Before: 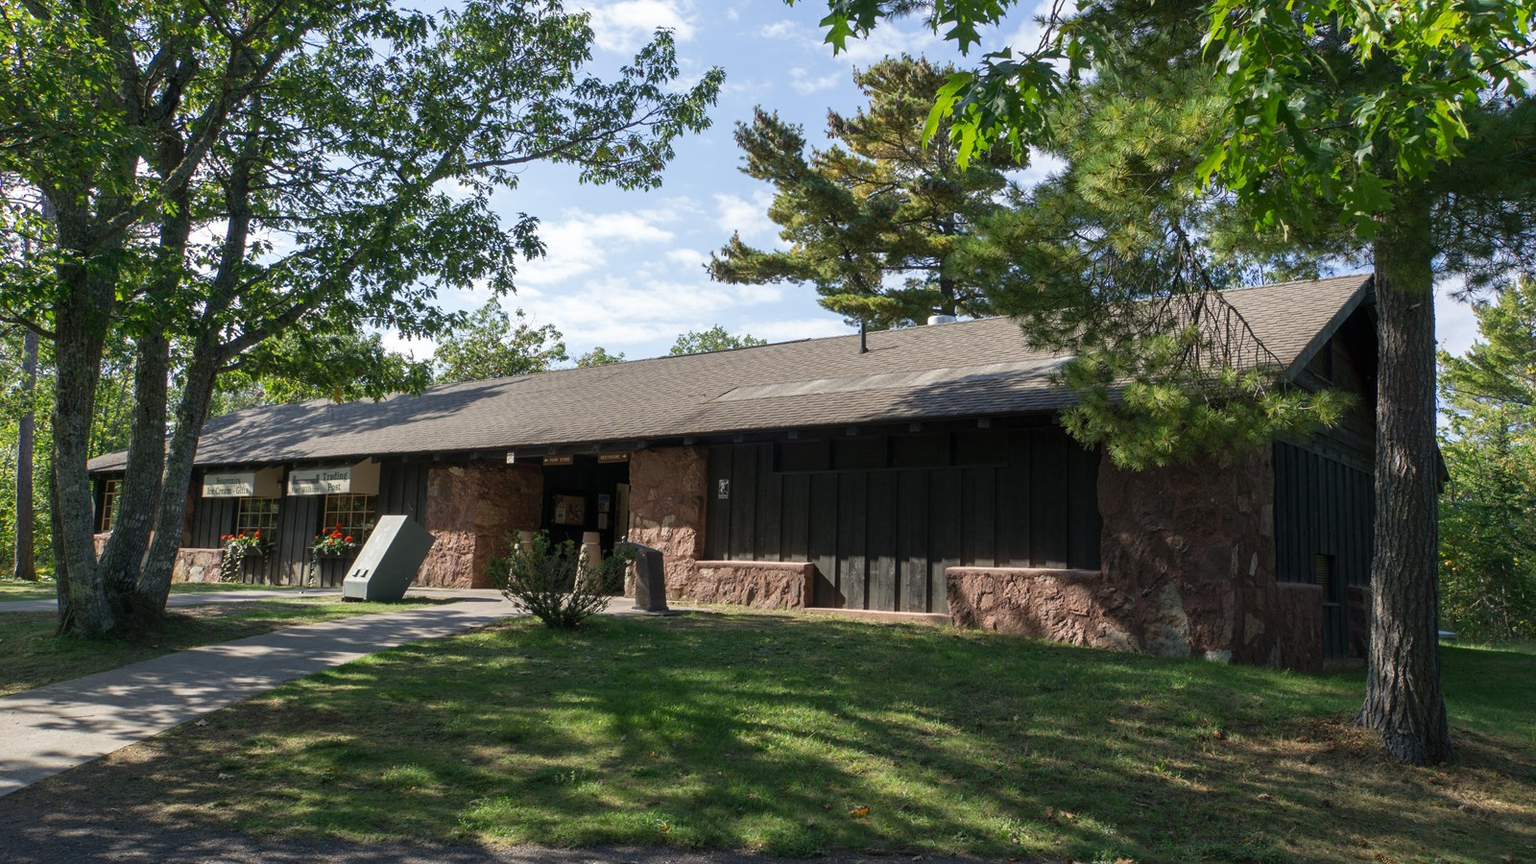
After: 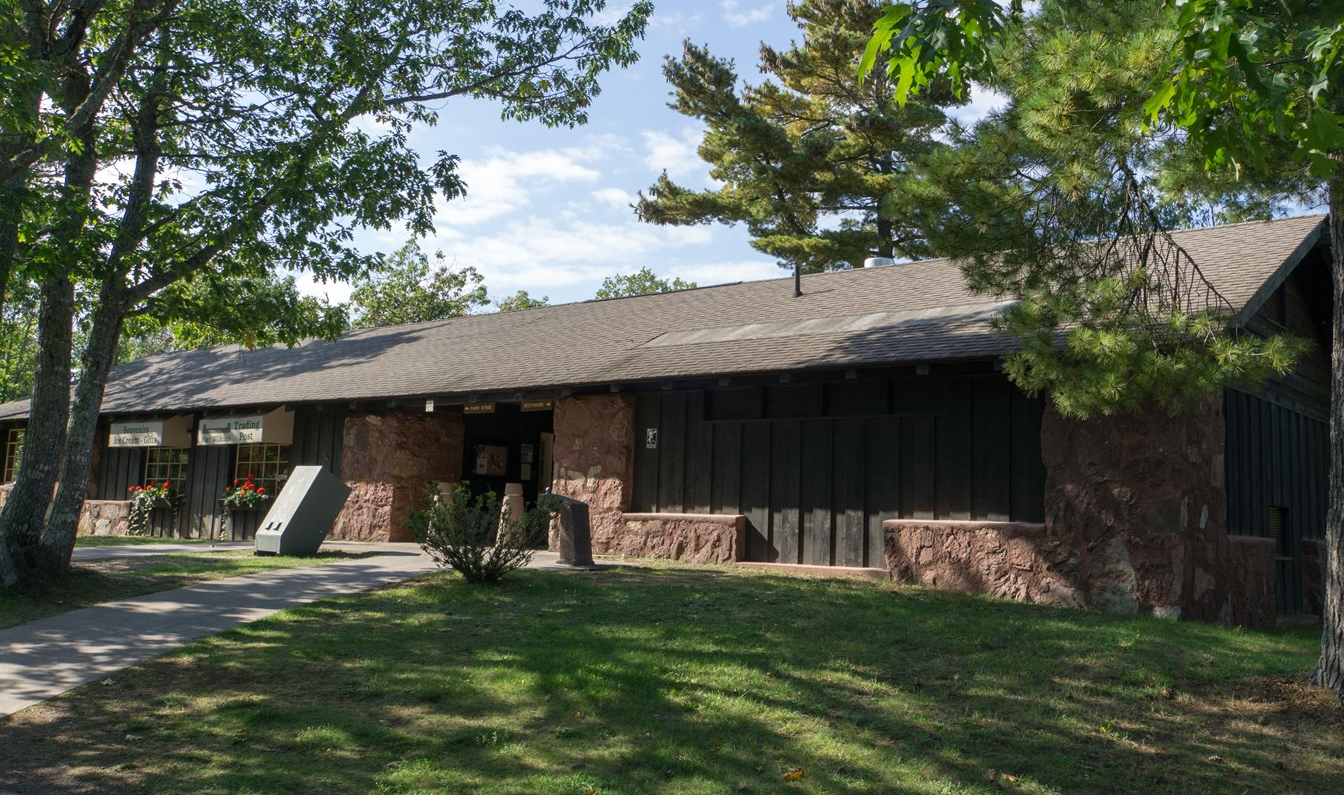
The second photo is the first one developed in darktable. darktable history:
crop: left 6.428%, top 7.97%, right 9.541%, bottom 3.679%
